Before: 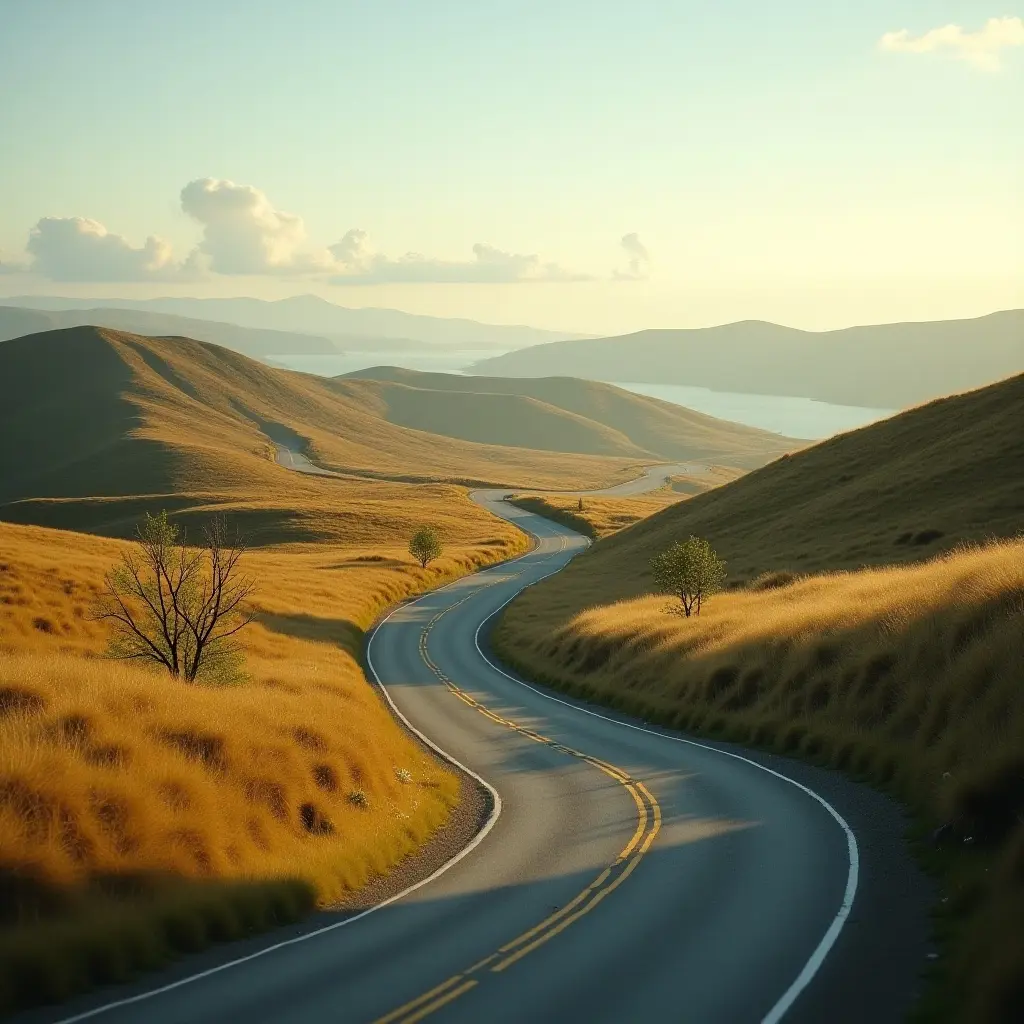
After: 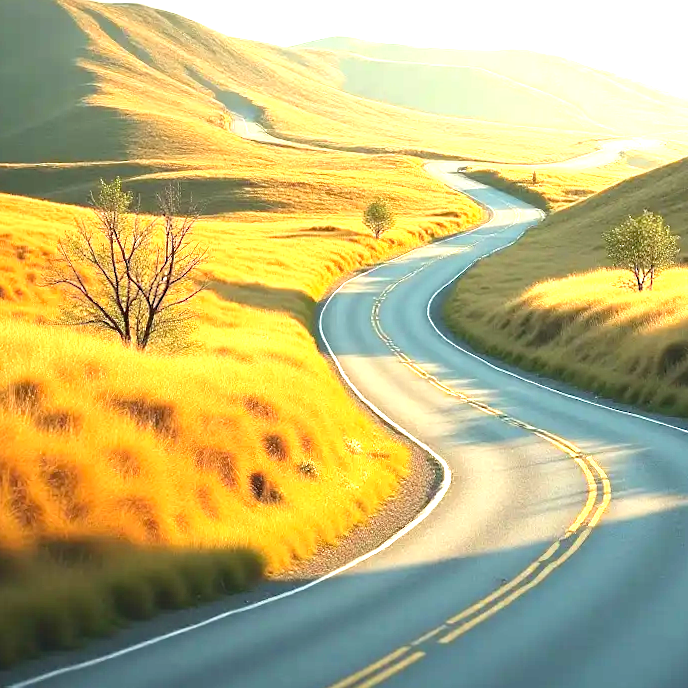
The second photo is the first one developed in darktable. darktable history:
crop and rotate: angle -0.82°, left 3.85%, top 31.828%, right 27.992%
exposure: black level correction 0, exposure 2.138 EV, compensate exposure bias true, compensate highlight preservation false
